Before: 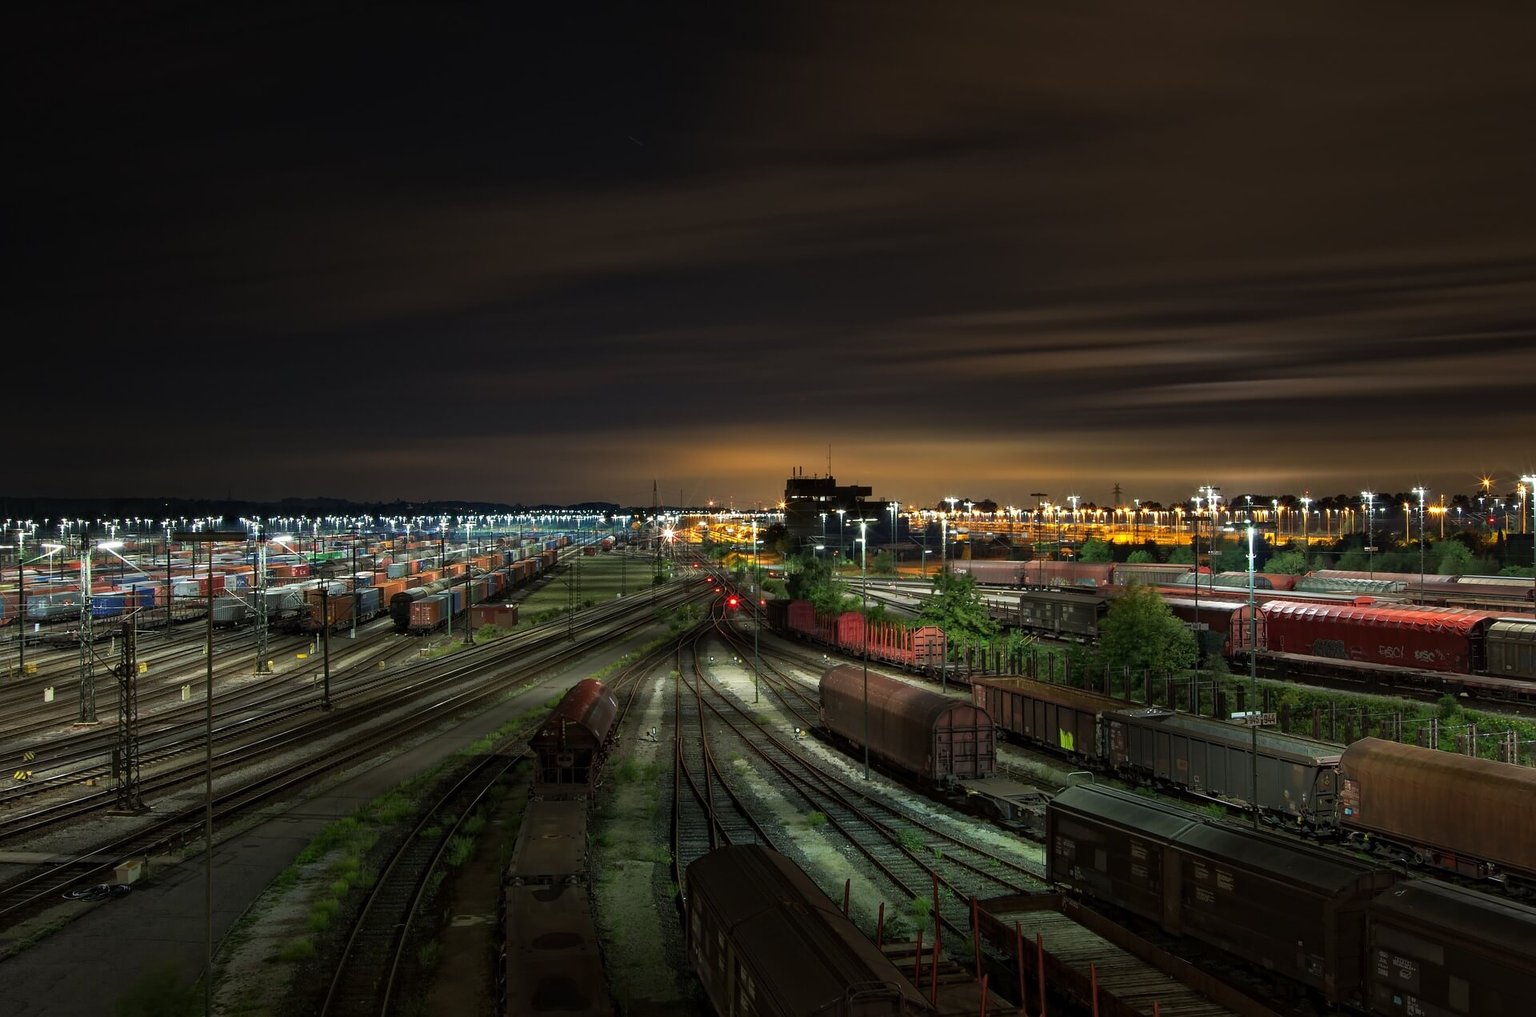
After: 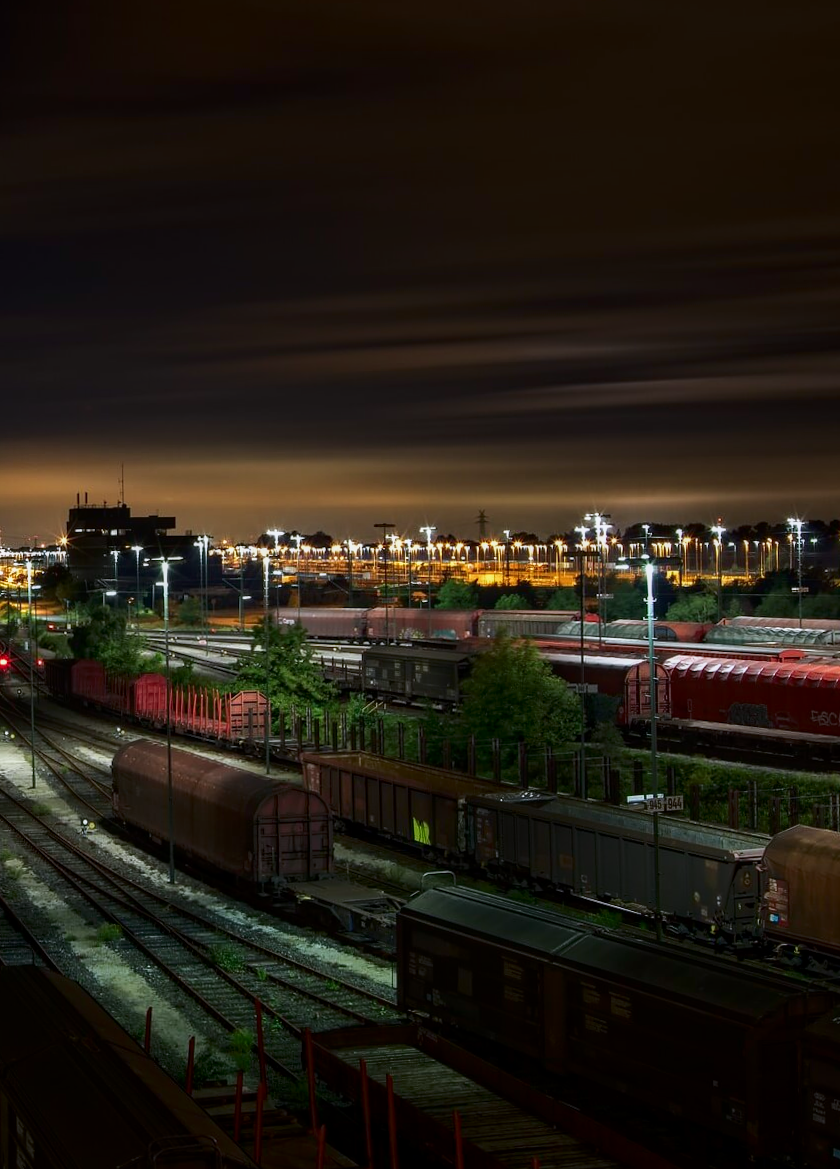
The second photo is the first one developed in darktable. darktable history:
shadows and highlights: shadows -62.32, white point adjustment -5.22, highlights 61.59
local contrast: detail 110%
crop: left 47.628%, top 6.643%, right 7.874%
rotate and perspective: rotation -0.45°, automatic cropping original format, crop left 0.008, crop right 0.992, crop top 0.012, crop bottom 0.988
color calibration: illuminant as shot in camera, x 0.358, y 0.373, temperature 4628.91 K
